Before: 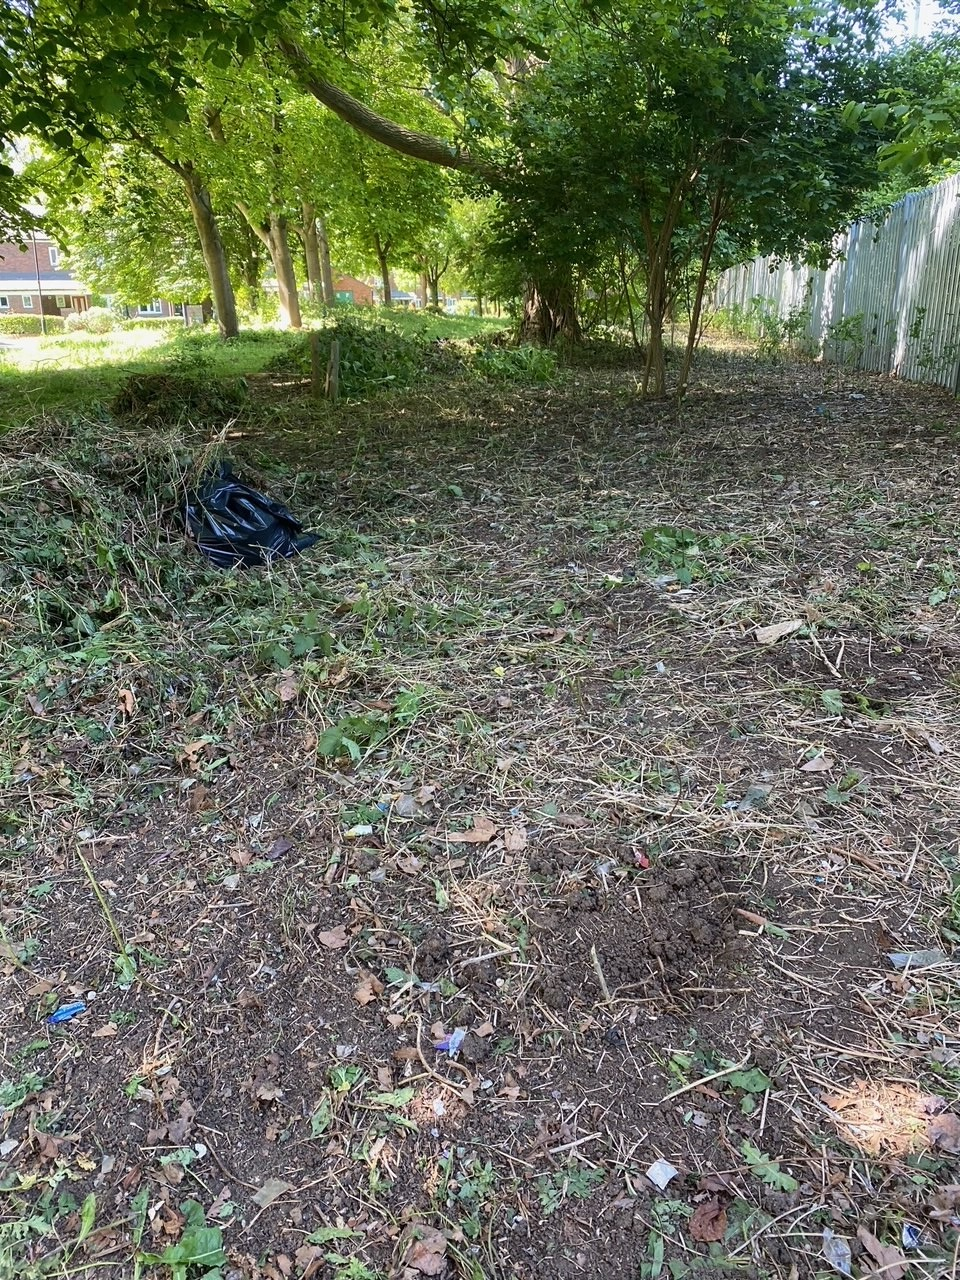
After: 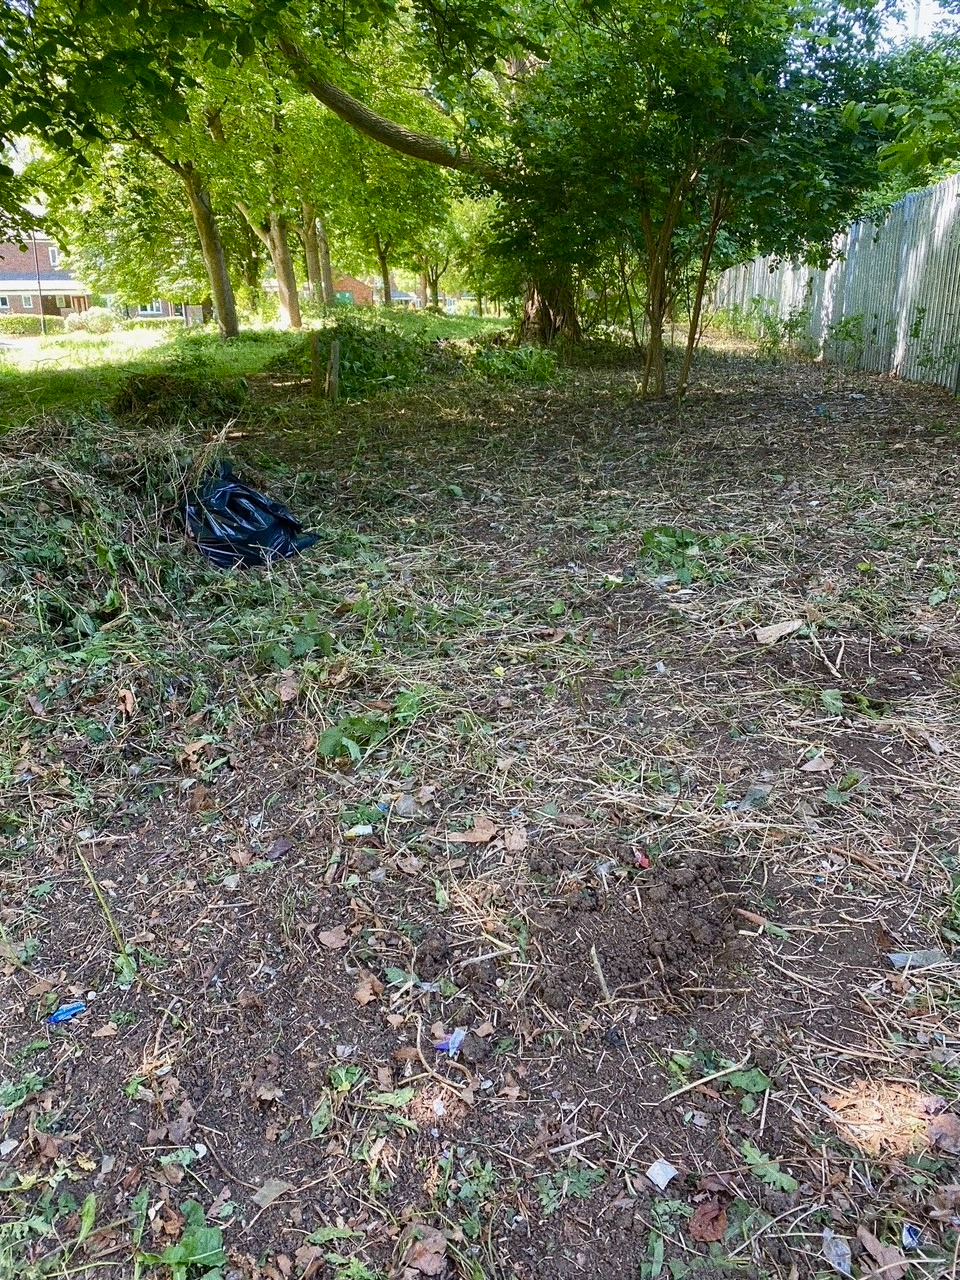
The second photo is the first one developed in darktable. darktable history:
color balance rgb: perceptual saturation grading › global saturation 20%, perceptual saturation grading › highlights -25%, perceptual saturation grading › shadows 25%
grain: coarseness 0.09 ISO, strength 40%
shadows and highlights: radius 125.46, shadows 30.51, highlights -30.51, low approximation 0.01, soften with gaussian
